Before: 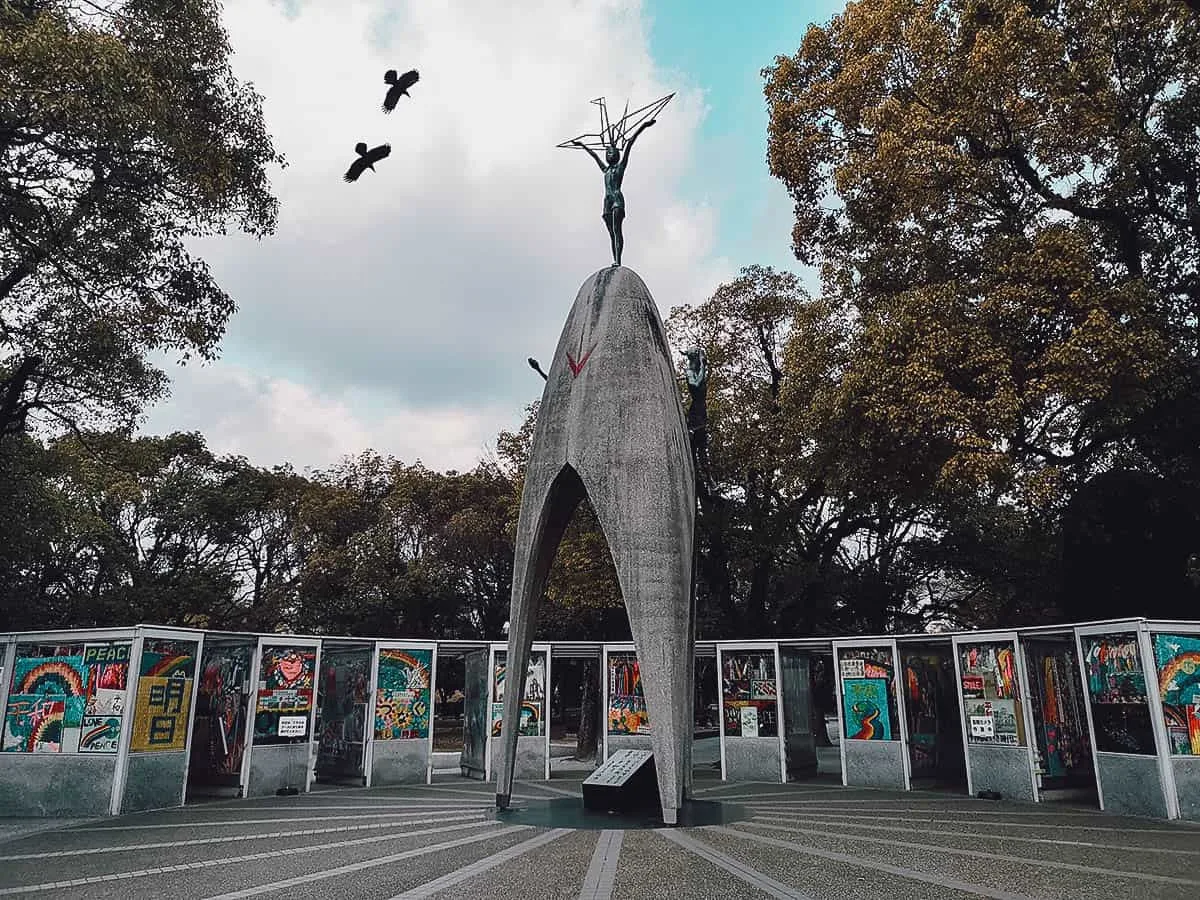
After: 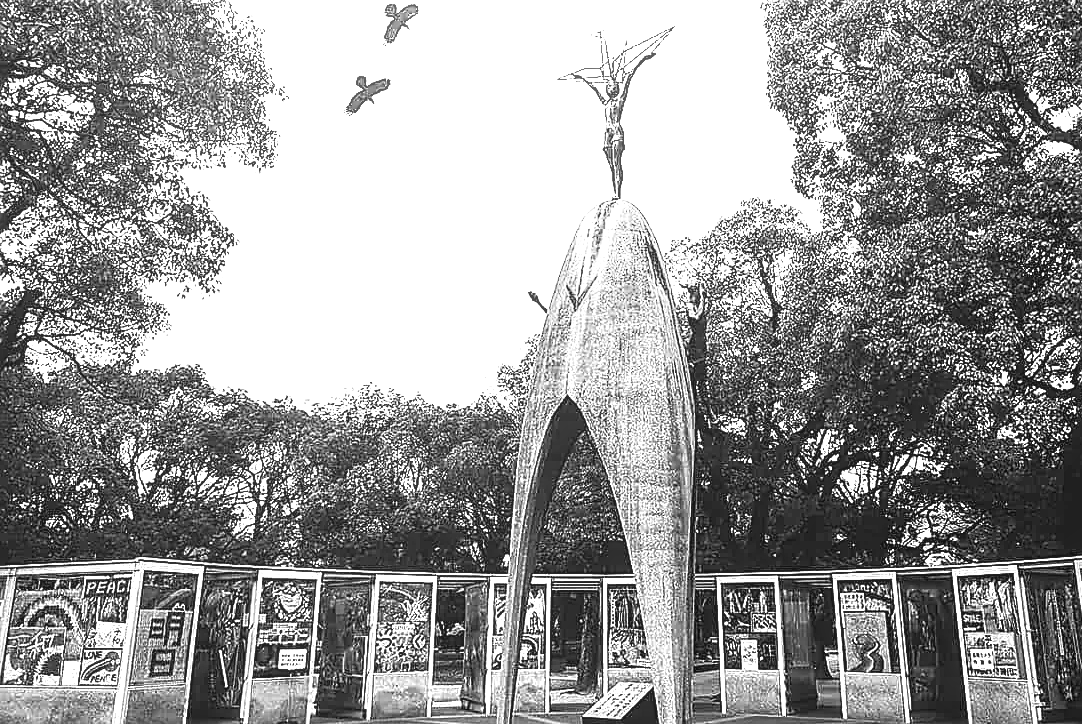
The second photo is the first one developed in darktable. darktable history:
exposure: exposure 0.525 EV, compensate highlight preservation false
crop: top 7.538%, right 9.832%, bottom 11.988%
color balance rgb: perceptual saturation grading › global saturation 75.577%, perceptual saturation grading › shadows -30.84%, perceptual brilliance grading › global brilliance 25.834%, global vibrance 14.255%
sharpen: on, module defaults
local contrast: on, module defaults
shadows and highlights: radius 95.18, shadows -14.48, white point adjustment 0.254, highlights 32.04, compress 48.38%, soften with gaussian
tone equalizer: -8 EV -0.443 EV, -7 EV -0.396 EV, -6 EV -0.296 EV, -5 EV -0.199 EV, -3 EV 0.246 EV, -2 EV 0.319 EV, -1 EV 0.414 EV, +0 EV 0.416 EV, edges refinement/feathering 500, mask exposure compensation -1.57 EV, preserve details no
color zones: curves: ch1 [(0, -0.394) (0.143, -0.394) (0.286, -0.394) (0.429, -0.392) (0.571, -0.391) (0.714, -0.391) (0.857, -0.391) (1, -0.394)]
